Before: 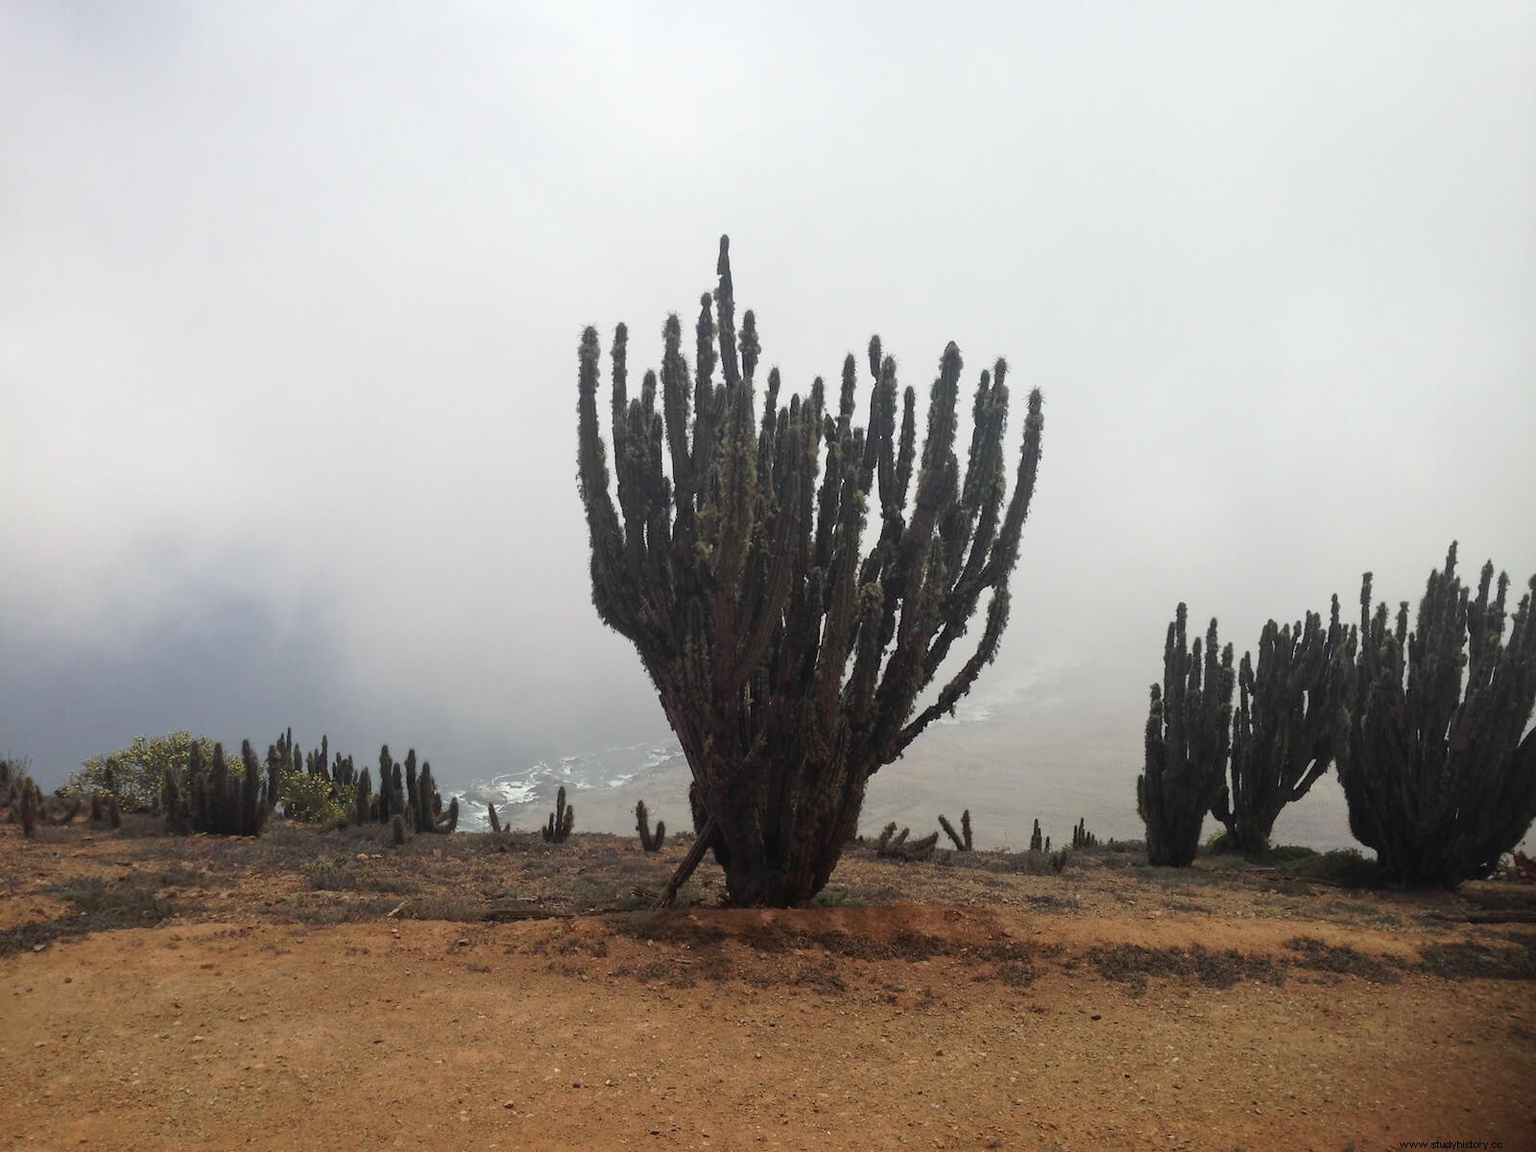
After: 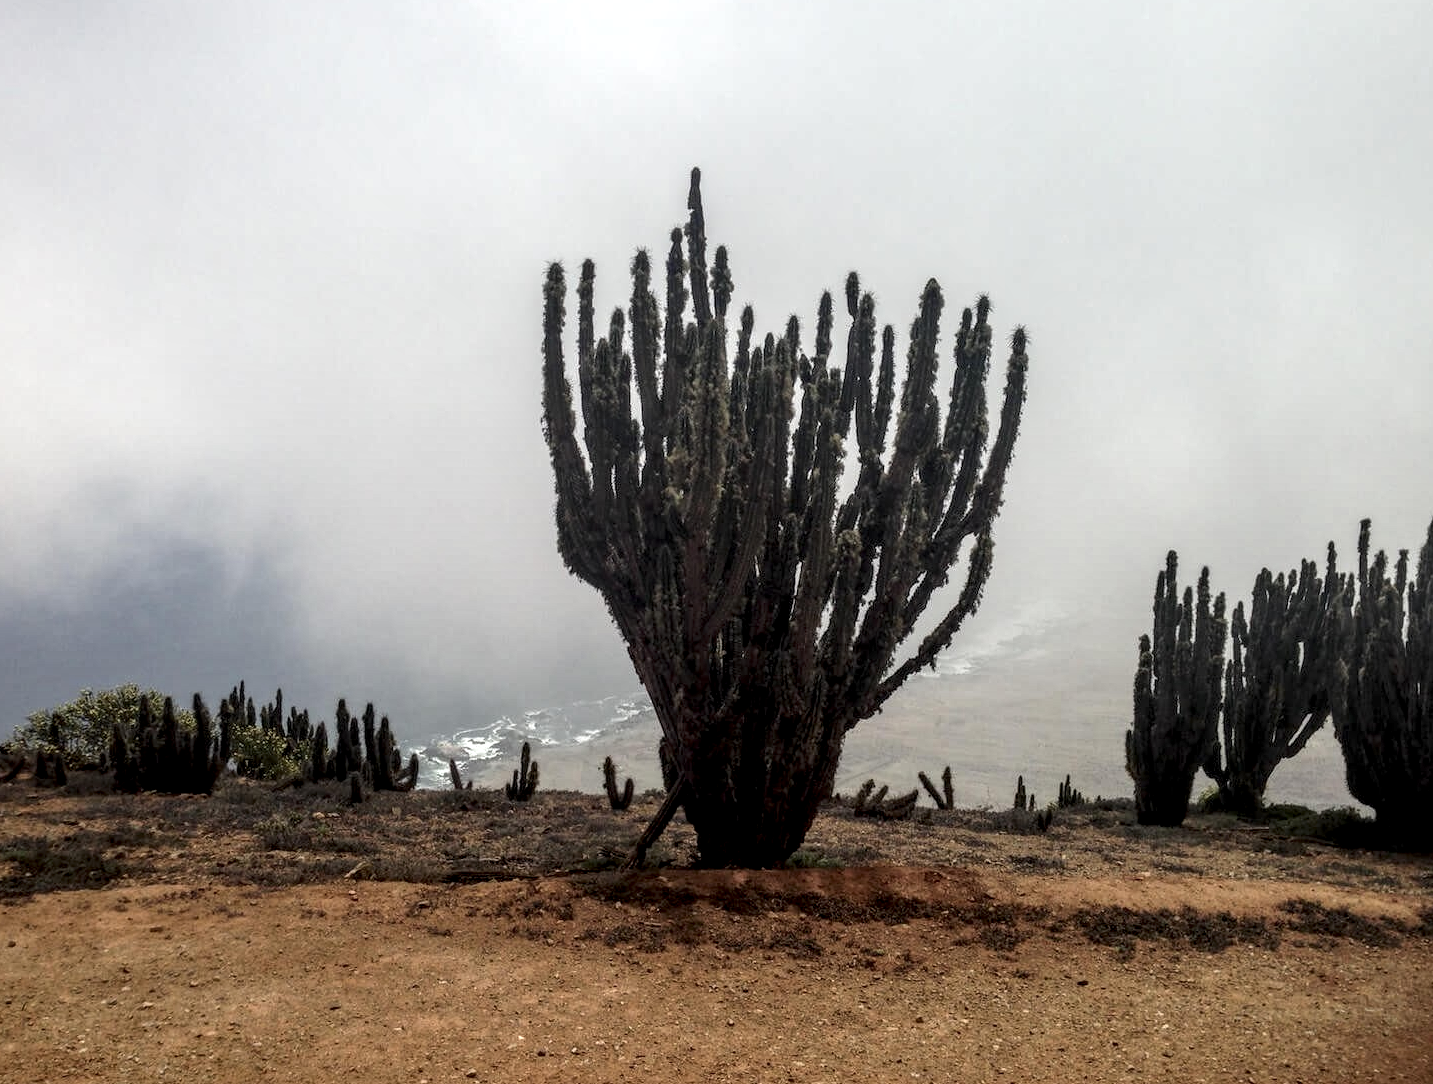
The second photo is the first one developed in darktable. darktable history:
crop: left 3.749%, top 6.45%, right 6.654%, bottom 3.216%
local contrast: highlights 17%, detail 185%
